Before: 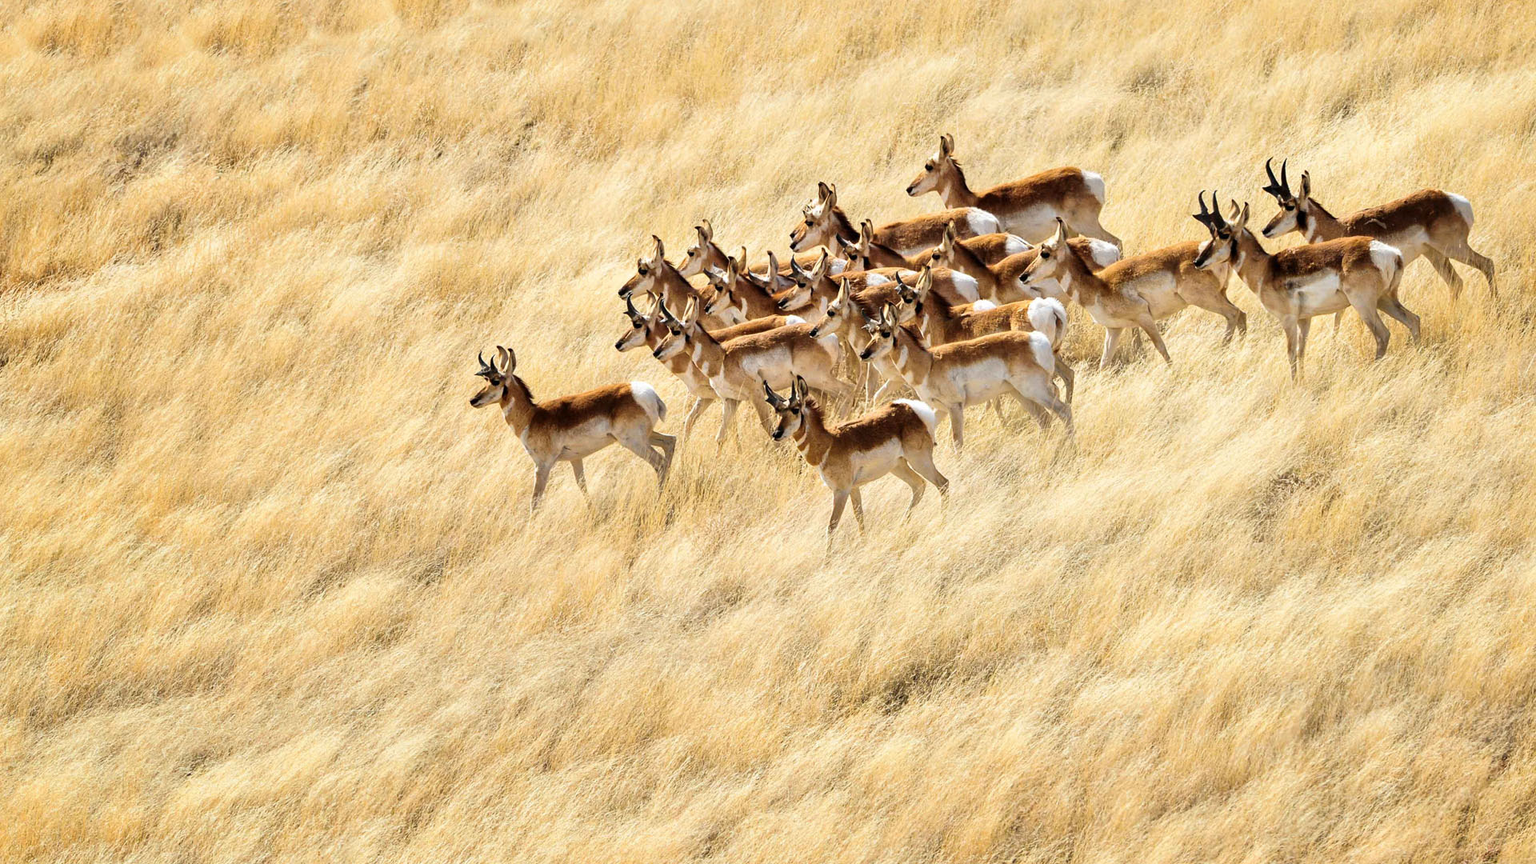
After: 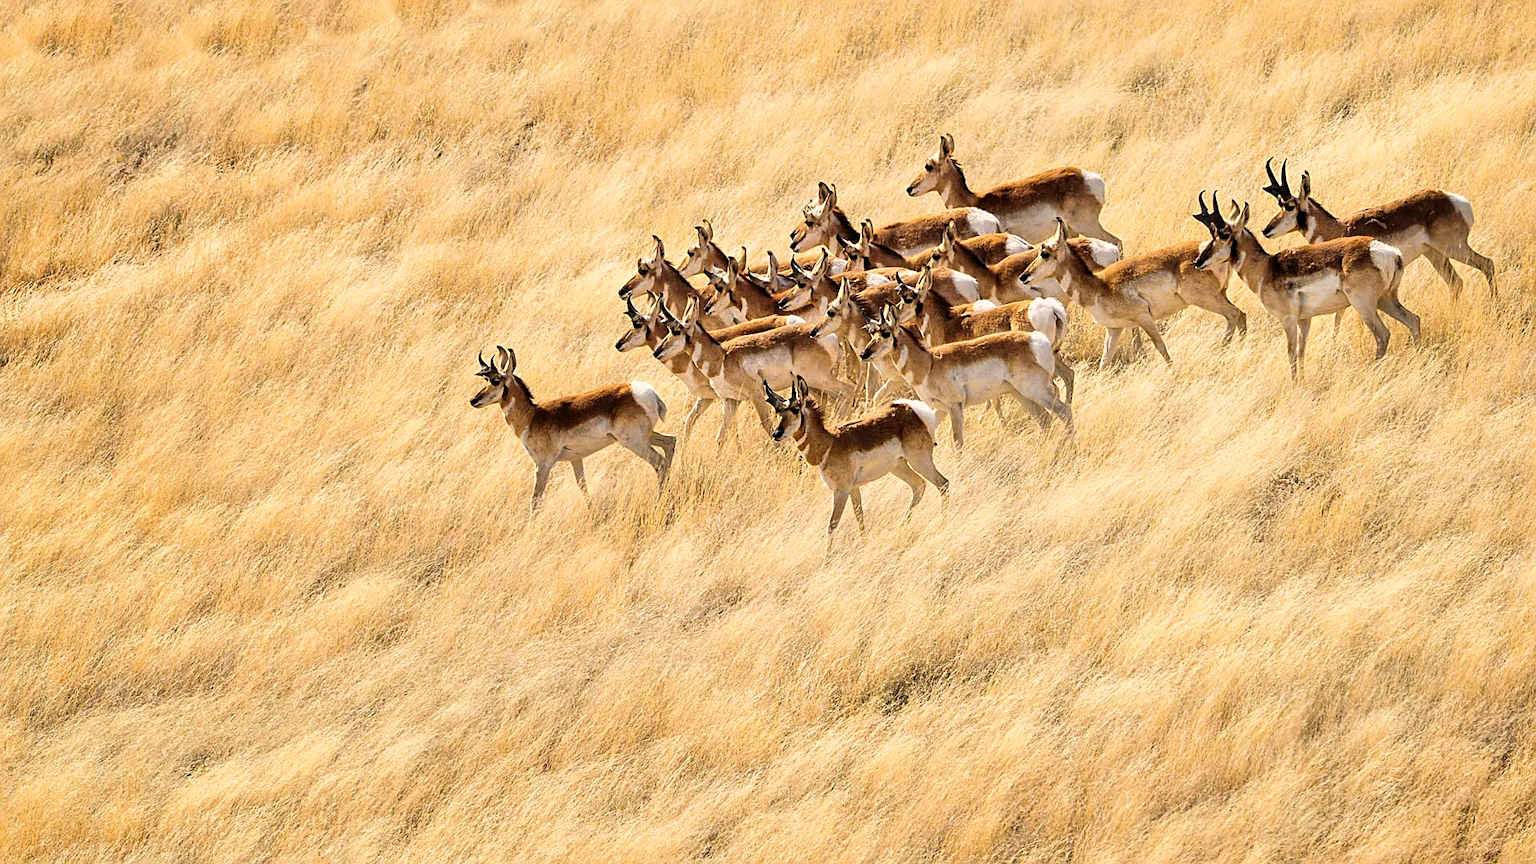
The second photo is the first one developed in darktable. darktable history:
color balance rgb: highlights gain › chroma 3.097%, highlights gain › hue 60.13°, perceptual saturation grading › global saturation 0.608%
sharpen: on, module defaults
